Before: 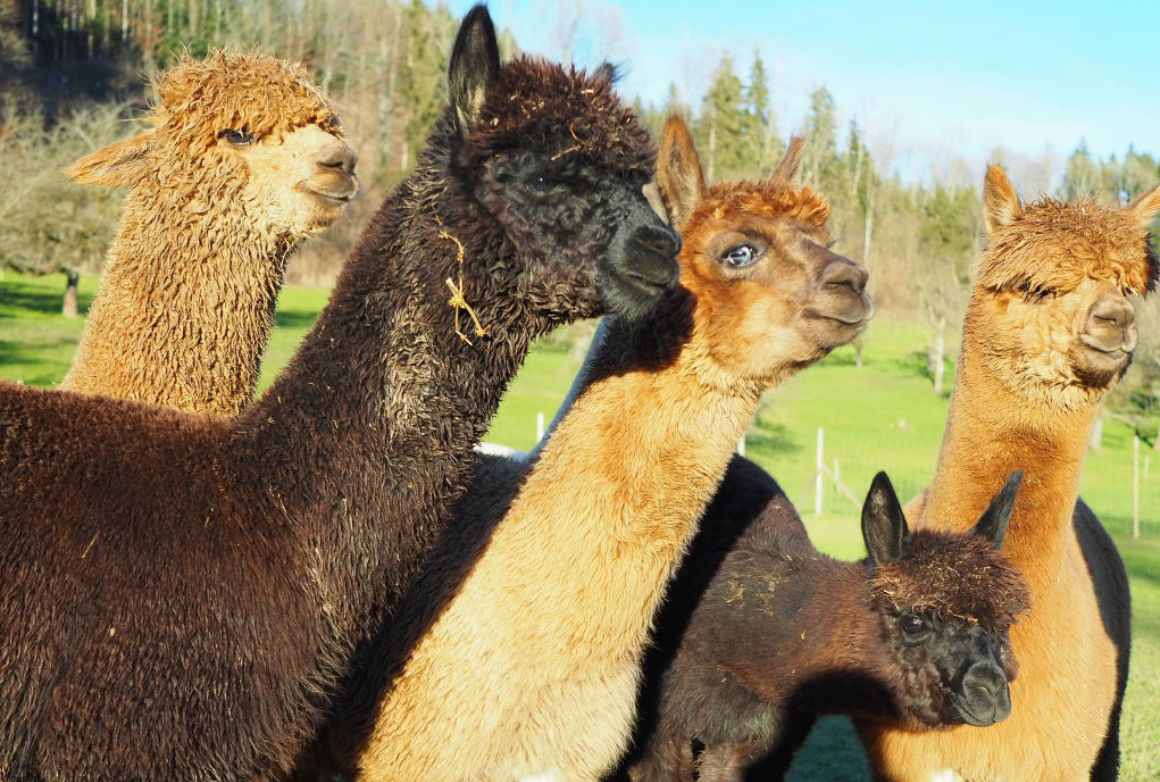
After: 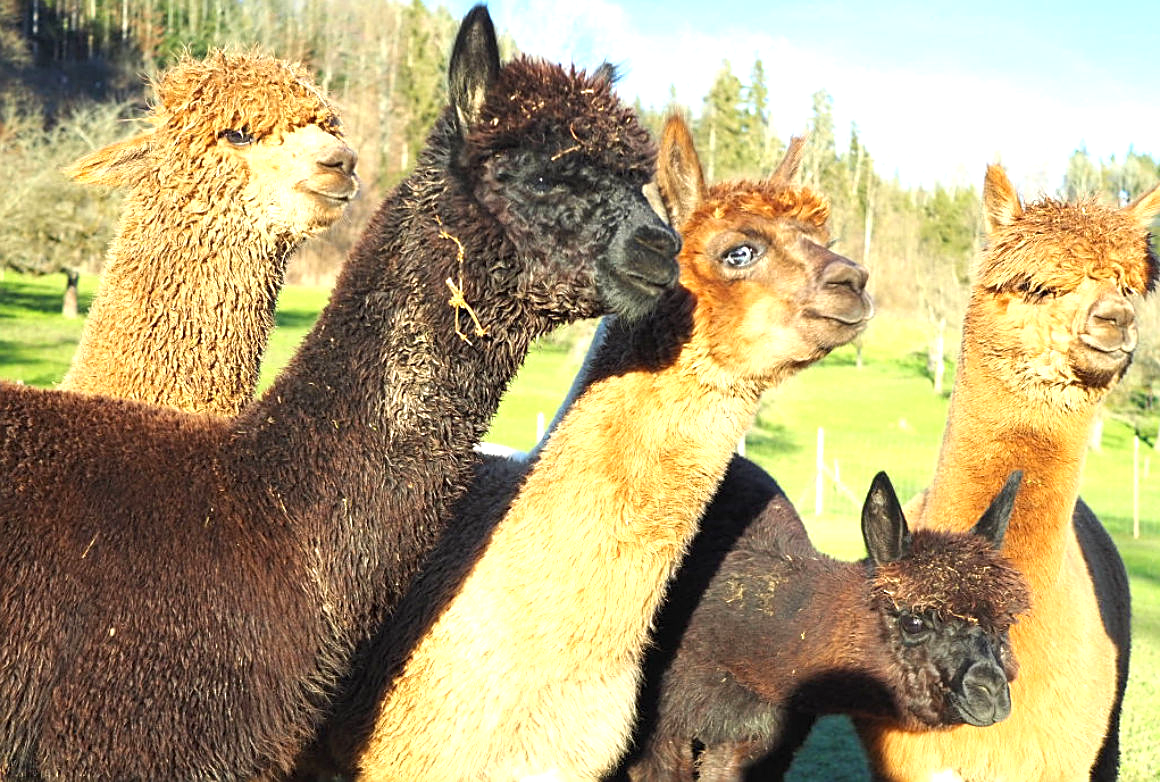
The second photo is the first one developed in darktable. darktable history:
sharpen: on, module defaults
exposure: black level correction 0, exposure 0.704 EV, compensate exposure bias true, compensate highlight preservation false
